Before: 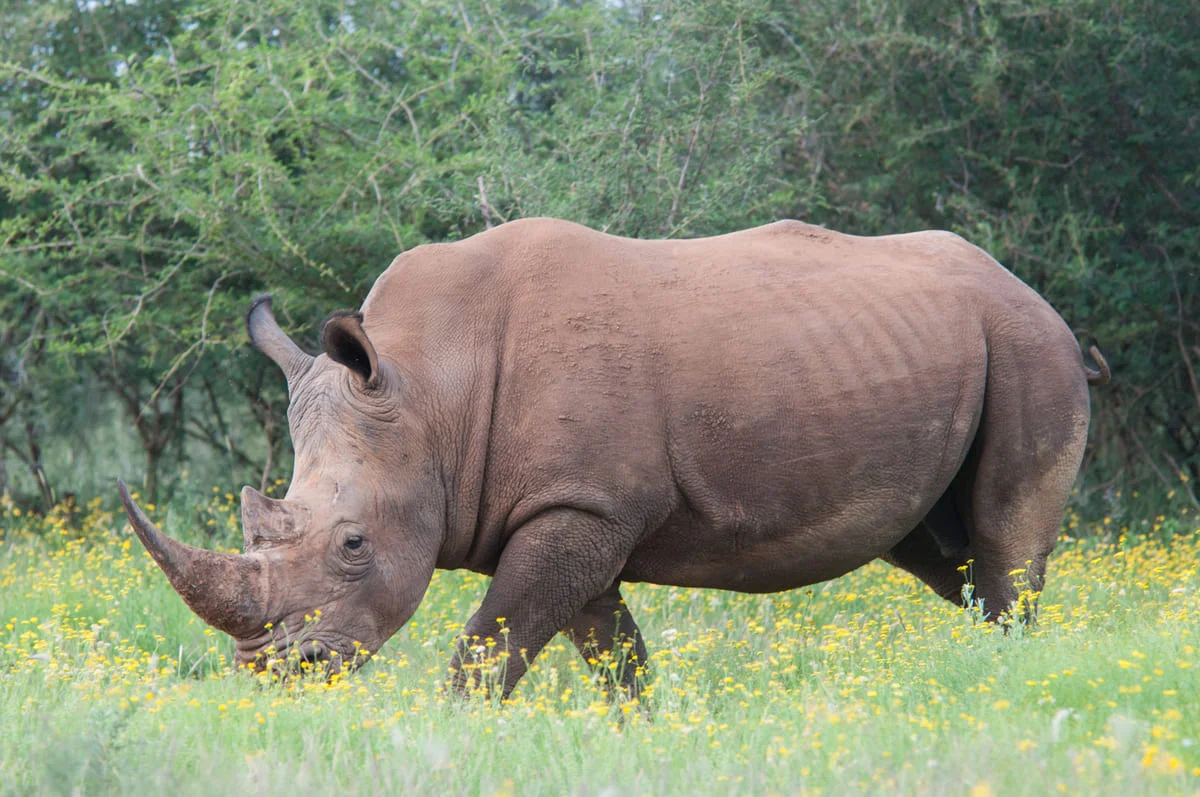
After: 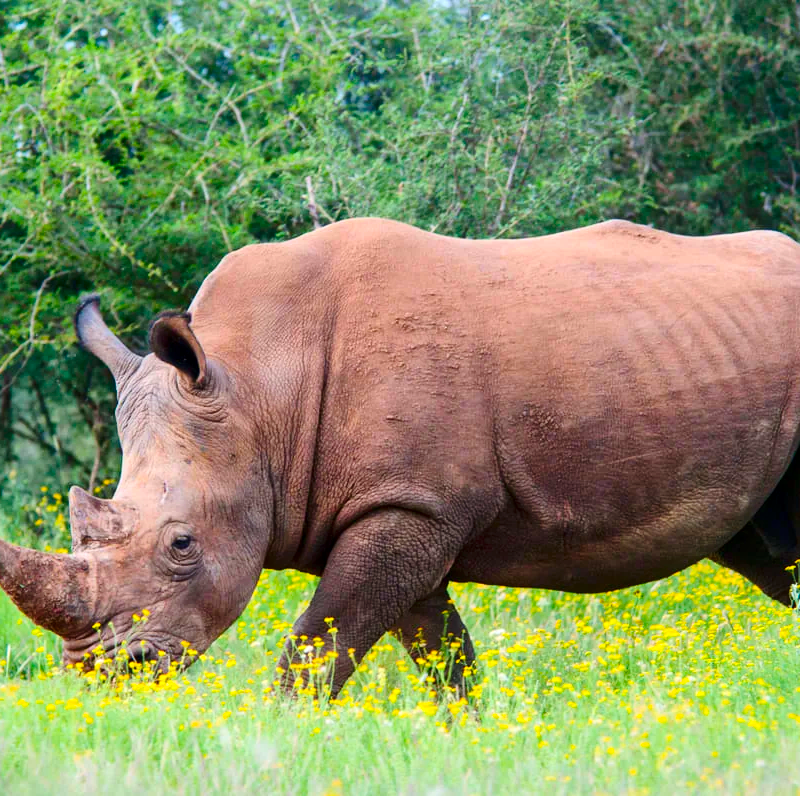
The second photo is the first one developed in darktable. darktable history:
local contrast: mode bilateral grid, contrast 31, coarseness 26, midtone range 0.2
tone curve: curves: ch0 [(0, 0) (0.08, 0.056) (0.4, 0.4) (0.6, 0.612) (0.92, 0.924) (1, 1)], preserve colors none
contrast brightness saturation: contrast 0.185, saturation 0.298
color balance rgb: perceptual saturation grading › global saturation 40.292%, global vibrance 20%
crop and rotate: left 14.361%, right 18.95%
